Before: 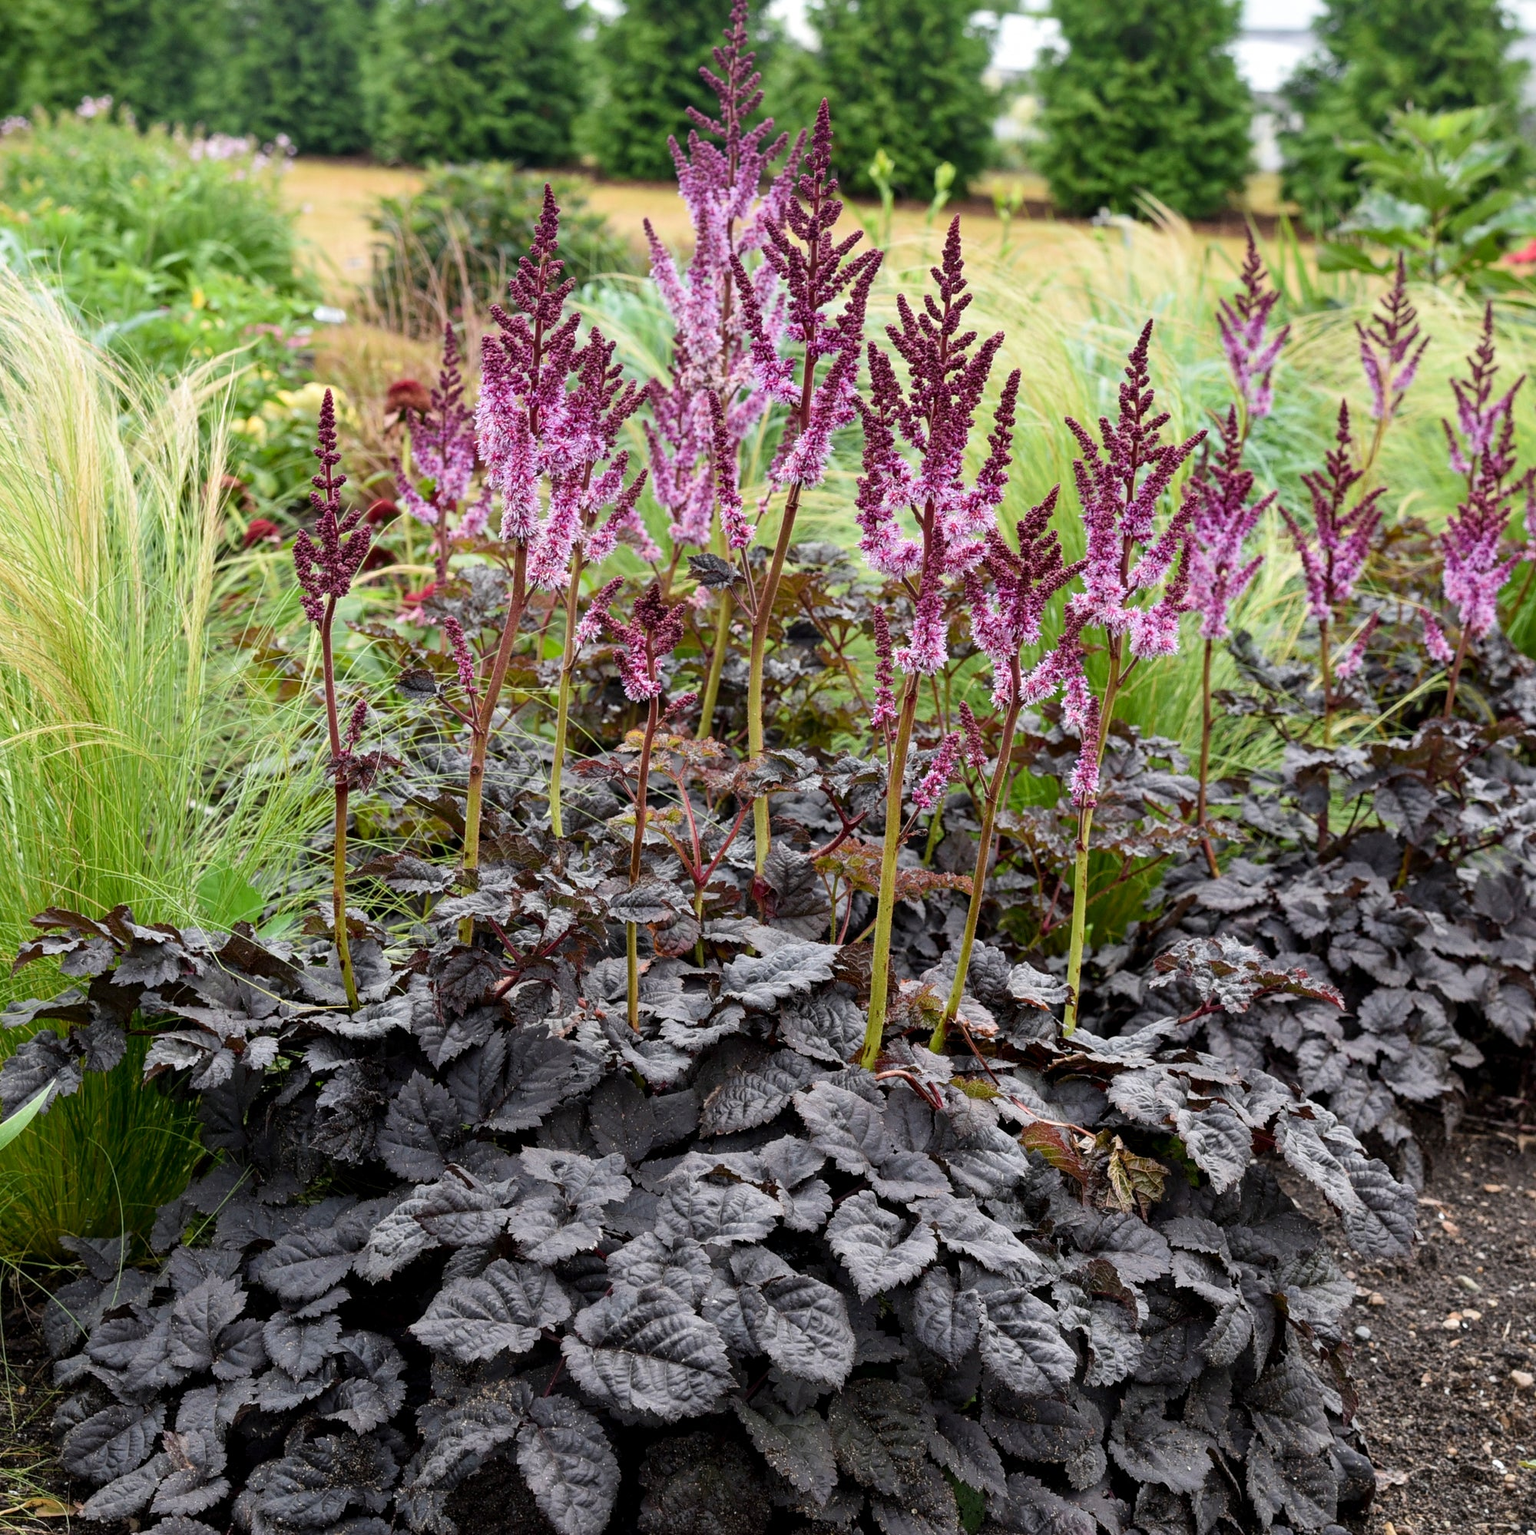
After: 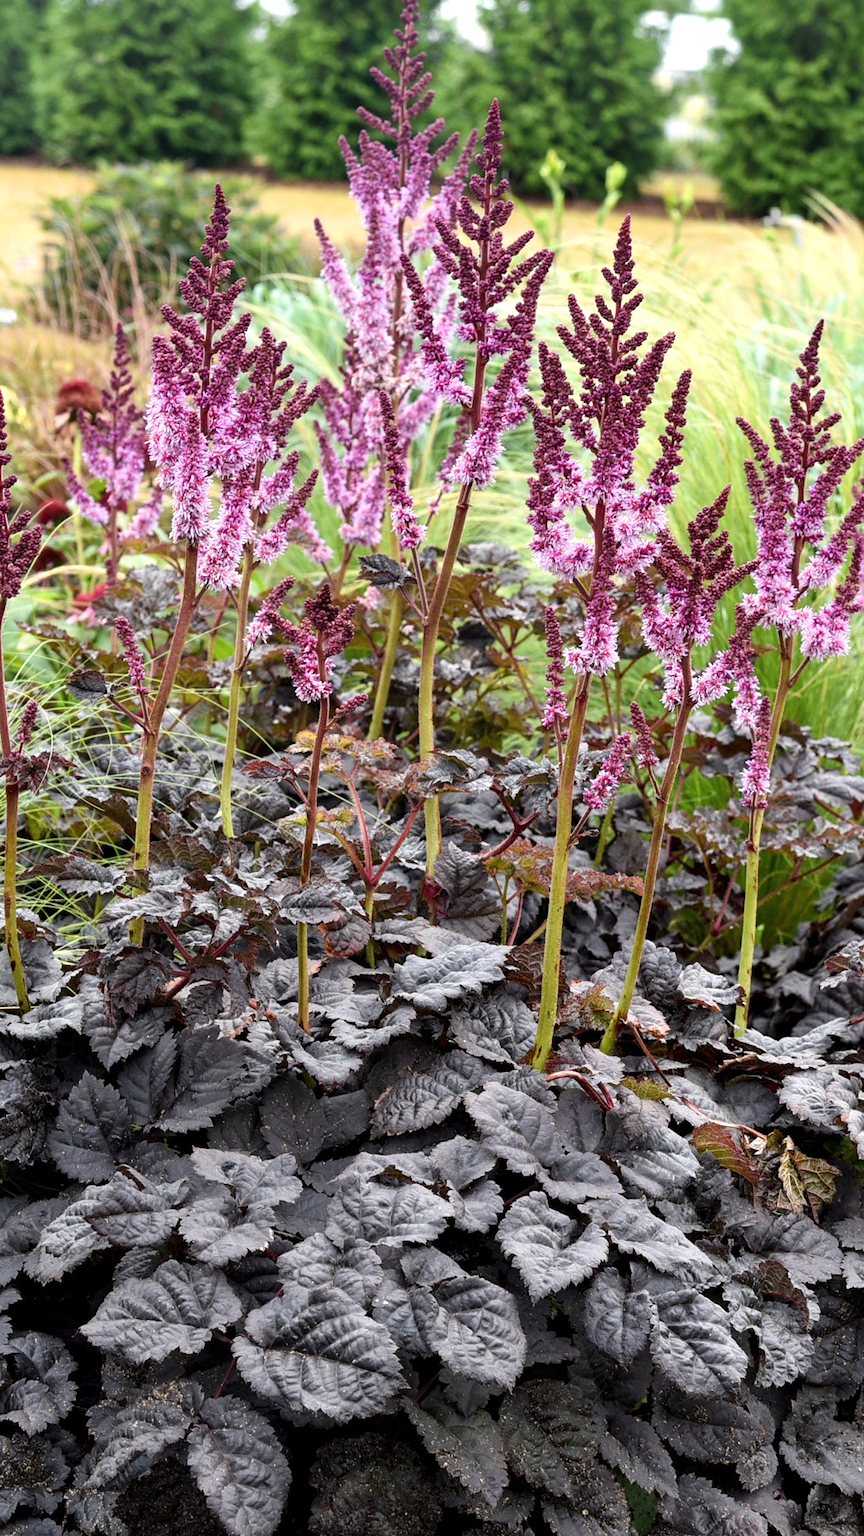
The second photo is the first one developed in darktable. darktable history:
crop: left 21.496%, right 22.254%
exposure: exposure 0.376 EV, compensate highlight preservation false
contrast brightness saturation: saturation -0.05
